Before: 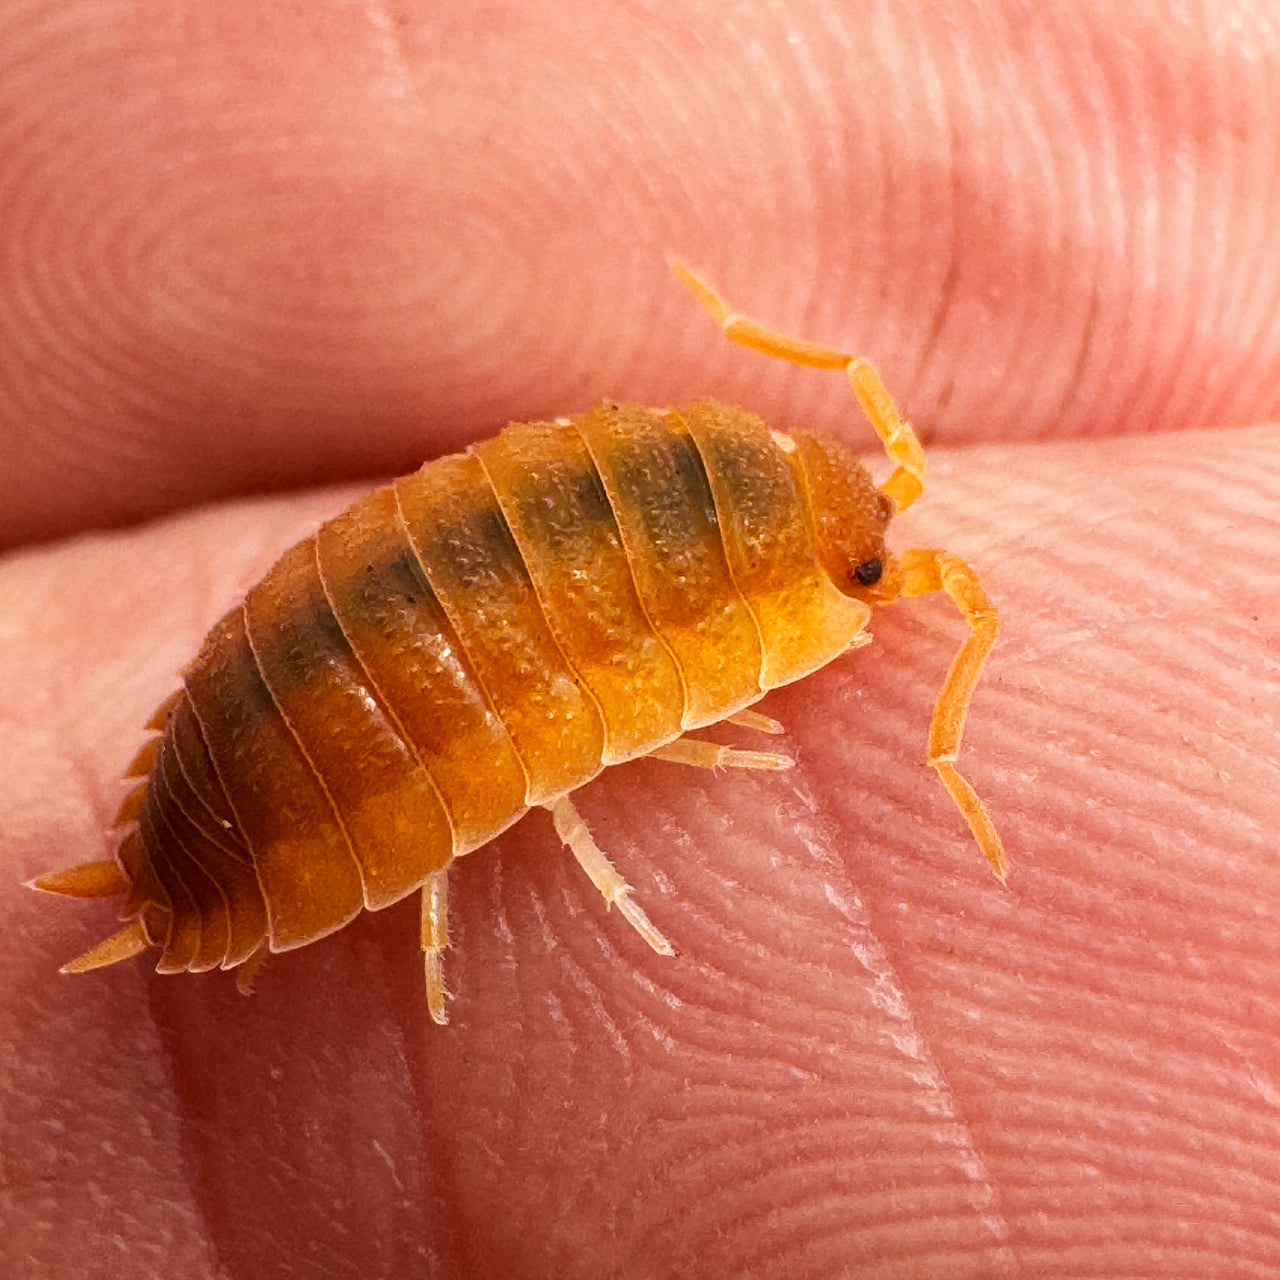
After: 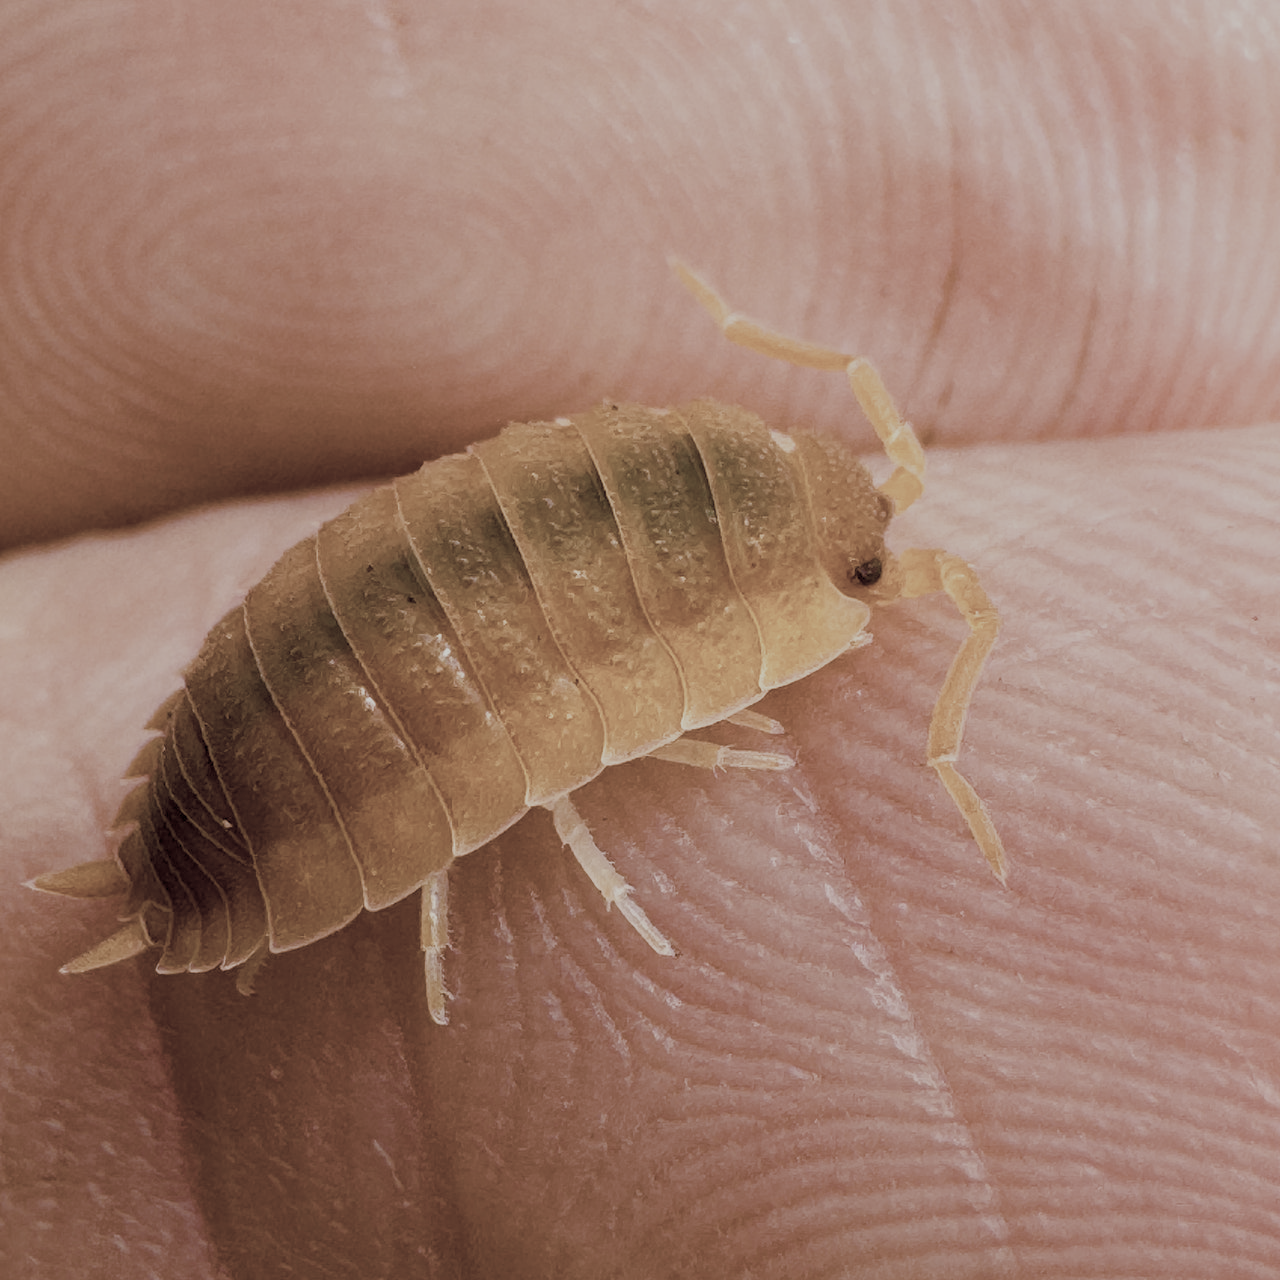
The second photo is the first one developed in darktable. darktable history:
color balance rgb: global offset › luminance -0.499%, linear chroma grading › global chroma 14.788%, perceptual saturation grading › global saturation 20%, perceptual saturation grading › highlights -25.863%, perceptual saturation grading › shadows 50.249%, contrast -29.562%
color correction: highlights b* 0.051, saturation 0.317
